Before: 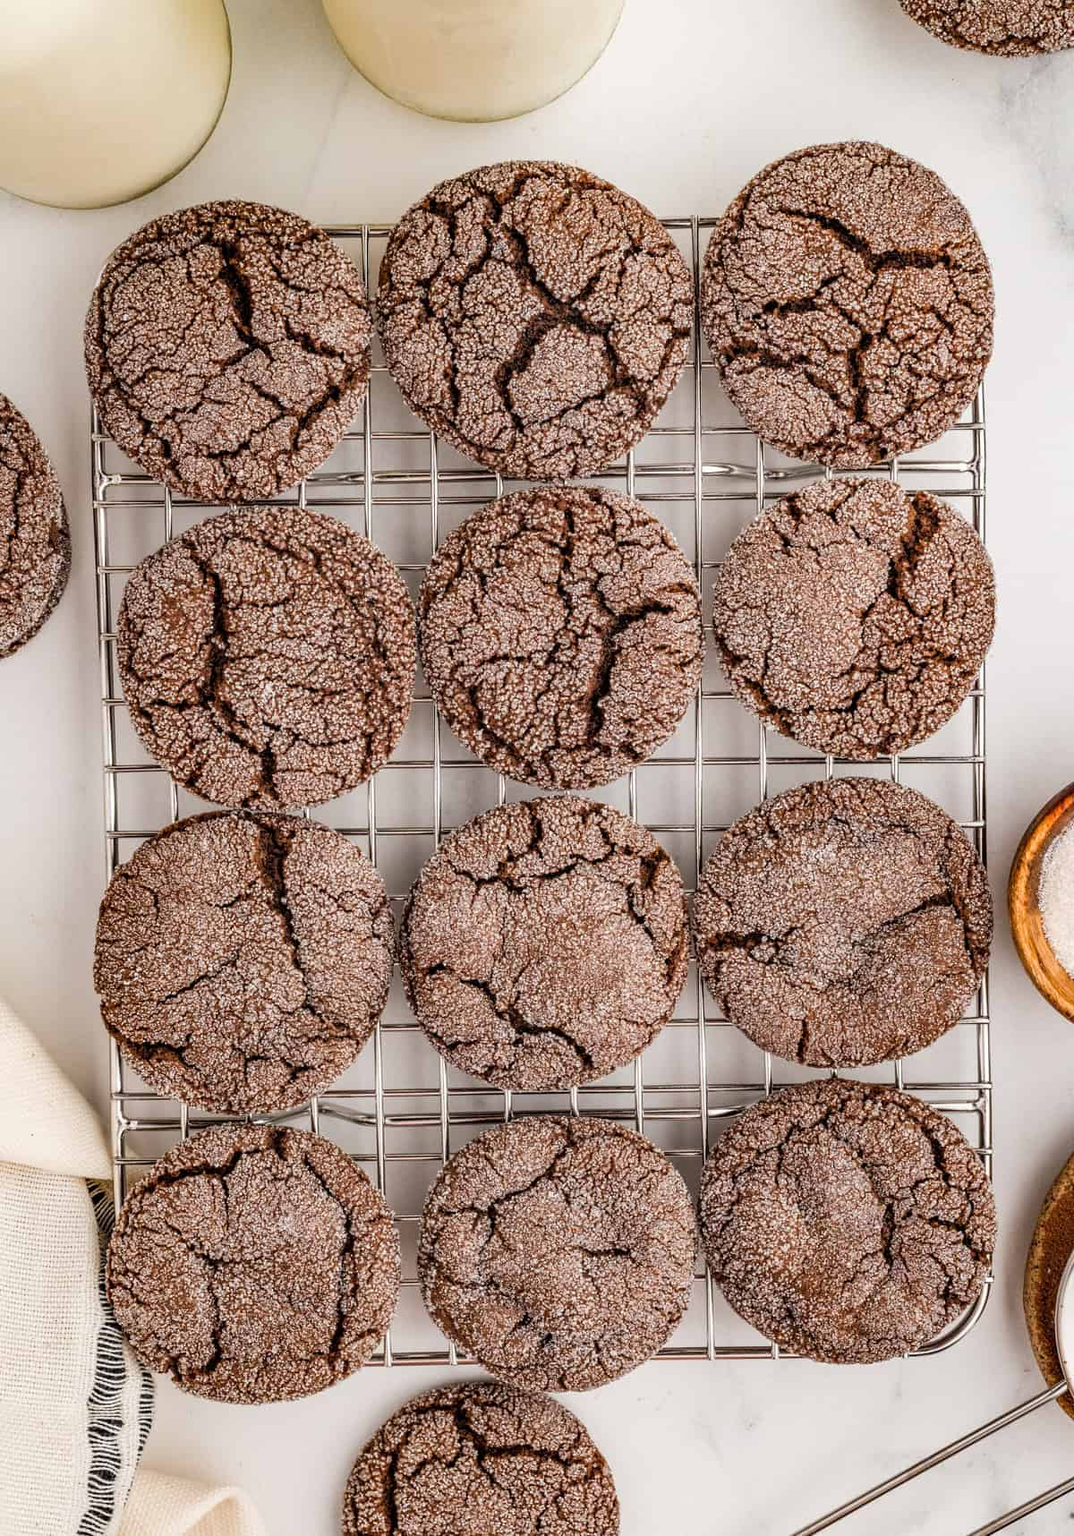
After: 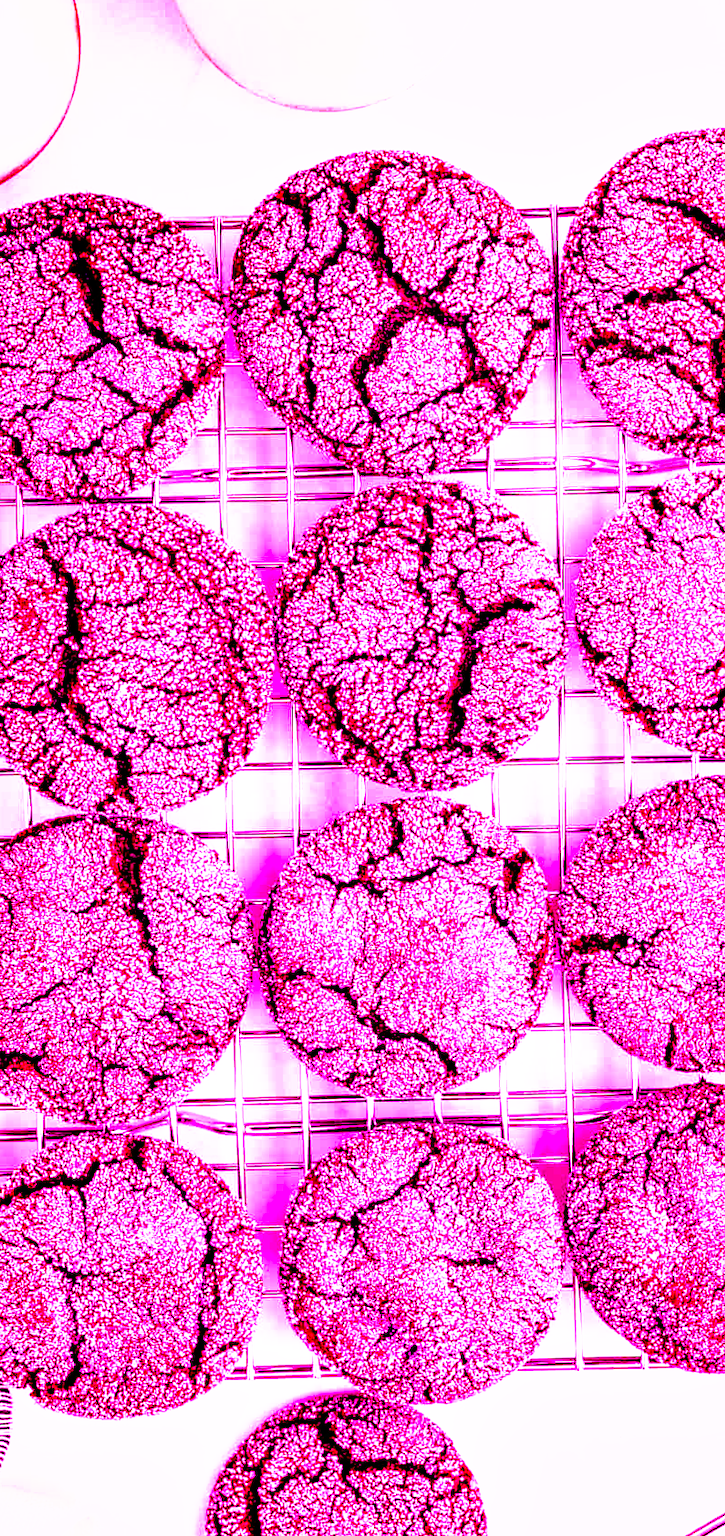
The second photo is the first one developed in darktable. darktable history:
tone curve: curves: ch0 [(0, 0) (0.003, 0.01) (0.011, 0.011) (0.025, 0.008) (0.044, 0.007) (0.069, 0.006) (0.1, 0.005) (0.136, 0.015) (0.177, 0.094) (0.224, 0.241) (0.277, 0.369) (0.335, 0.5) (0.399, 0.648) (0.468, 0.811) (0.543, 0.975) (0.623, 0.989) (0.709, 0.989) (0.801, 0.99) (0.898, 0.99) (1, 1)], preserve colors none
white balance: red 1.009, blue 0.985
exposure: black level correction 0.004, exposure 0.014 EV, compensate highlight preservation false
local contrast: mode bilateral grid, contrast 20, coarseness 50, detail 120%, midtone range 0.2
color balance rgb: linear chroma grading › global chroma 15%, perceptual saturation grading › global saturation 30%
color calibration: illuminant custom, x 0.261, y 0.521, temperature 7054.11 K
crop and rotate: left 13.537%, right 19.796%
rotate and perspective: rotation -0.45°, automatic cropping original format, crop left 0.008, crop right 0.992, crop top 0.012, crop bottom 0.988
